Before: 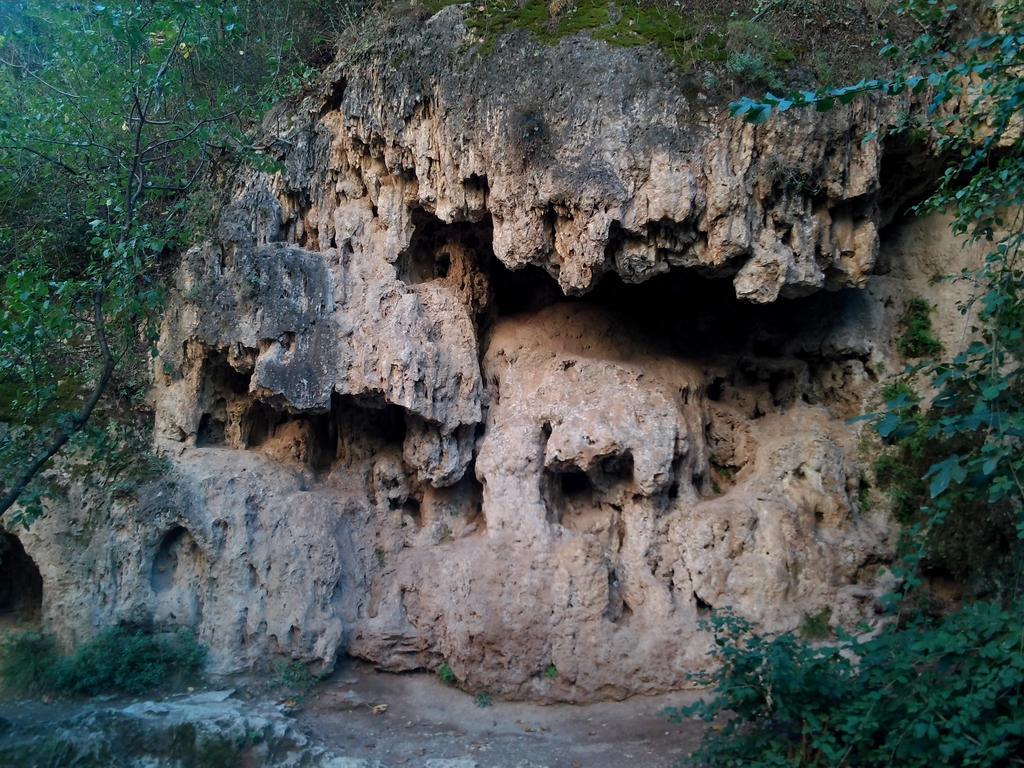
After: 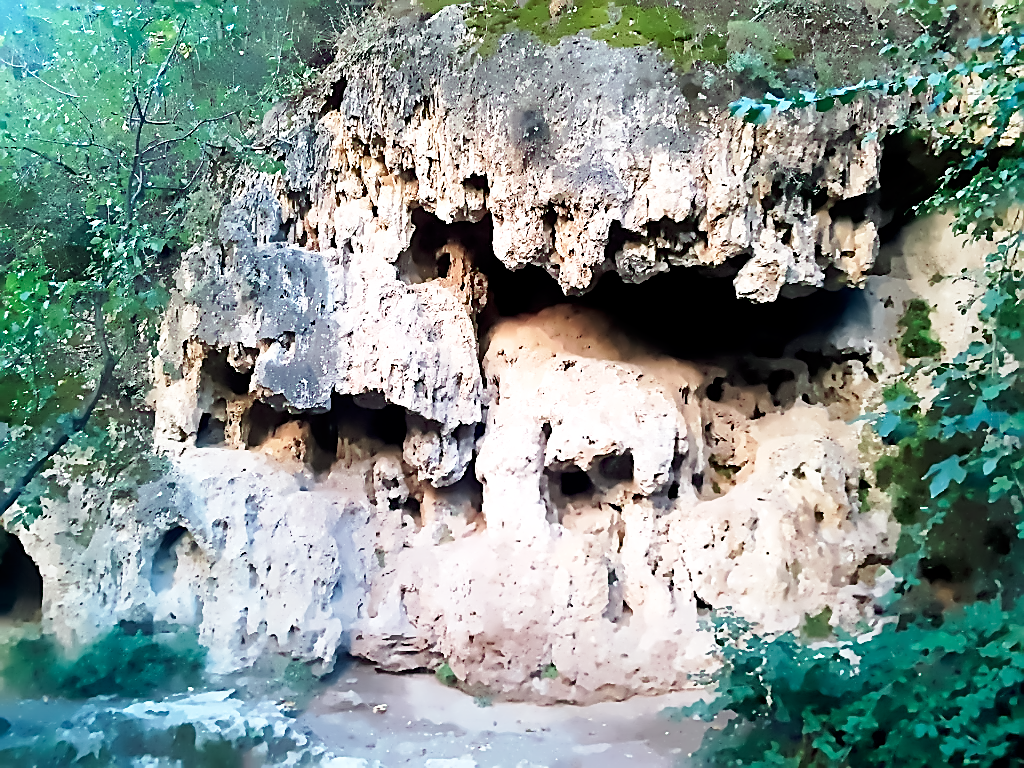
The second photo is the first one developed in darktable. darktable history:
base curve: curves: ch0 [(0, 0) (0.005, 0.002) (0.15, 0.3) (0.4, 0.7) (0.75, 0.95) (1, 1)], preserve colors none
sharpen: amount 1
exposure #1: black level correction 0, exposure 3 EV, compensate highlight preservation false
exposure "1": black level correction 0.001, exposure 1.116 EV, compensate highlight preservation false
denoise (profiled): strength 2, central pixel weight 0, a [-1, 0, 0], y [[0, 0, 0.5 ×5] ×4, [0.5 ×7], [0.5 ×7]], fix various bugs in algorithm false, upgrade profiled transform false, color mode RGB, compensate highlight preservation false | blend: blend mode color, opacity 100%; mask: uniform (no mask)
astrophoto denoise: luma 24%, chroma 95%
